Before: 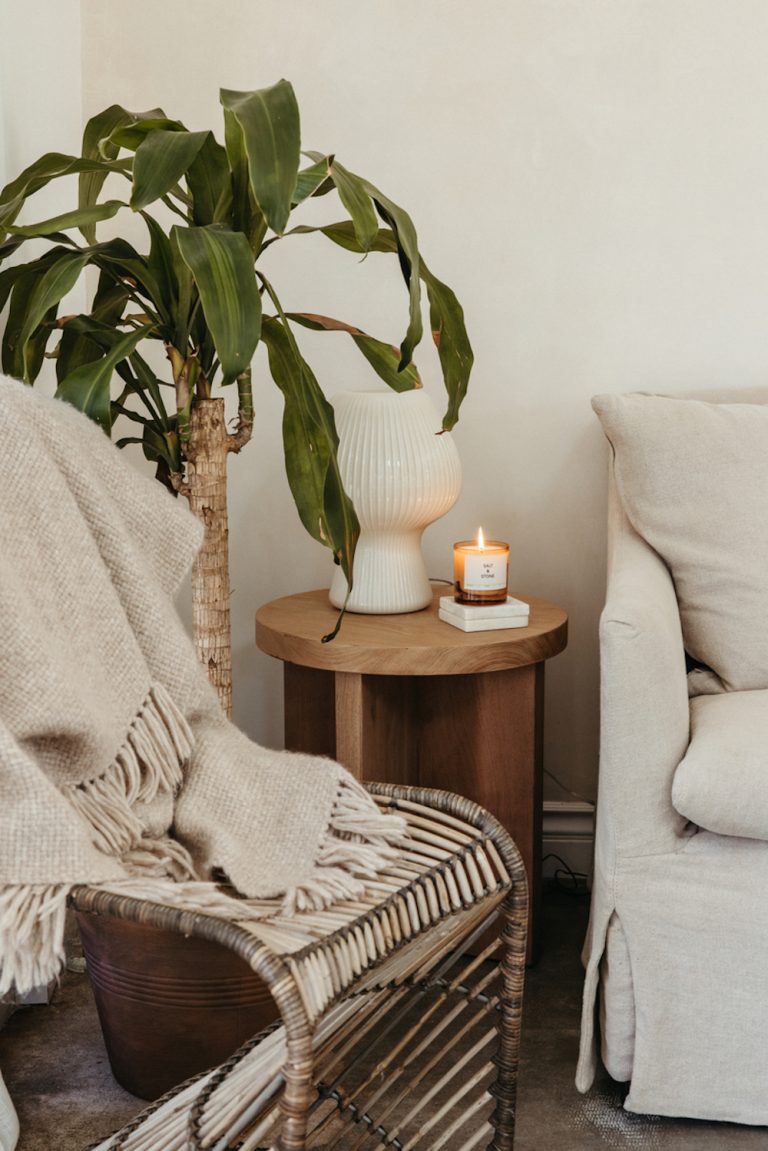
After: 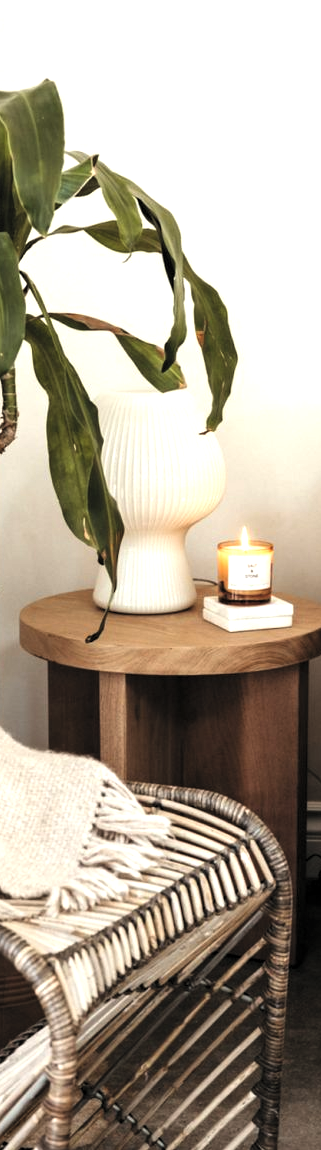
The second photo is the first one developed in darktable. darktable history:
crop: left 30.756%, right 27.41%
exposure: black level correction -0.006, exposure 1 EV, compensate exposure bias true, compensate highlight preservation false
levels: mode automatic, black 0.082%, white 99.98%, levels [0.072, 0.414, 0.976]
